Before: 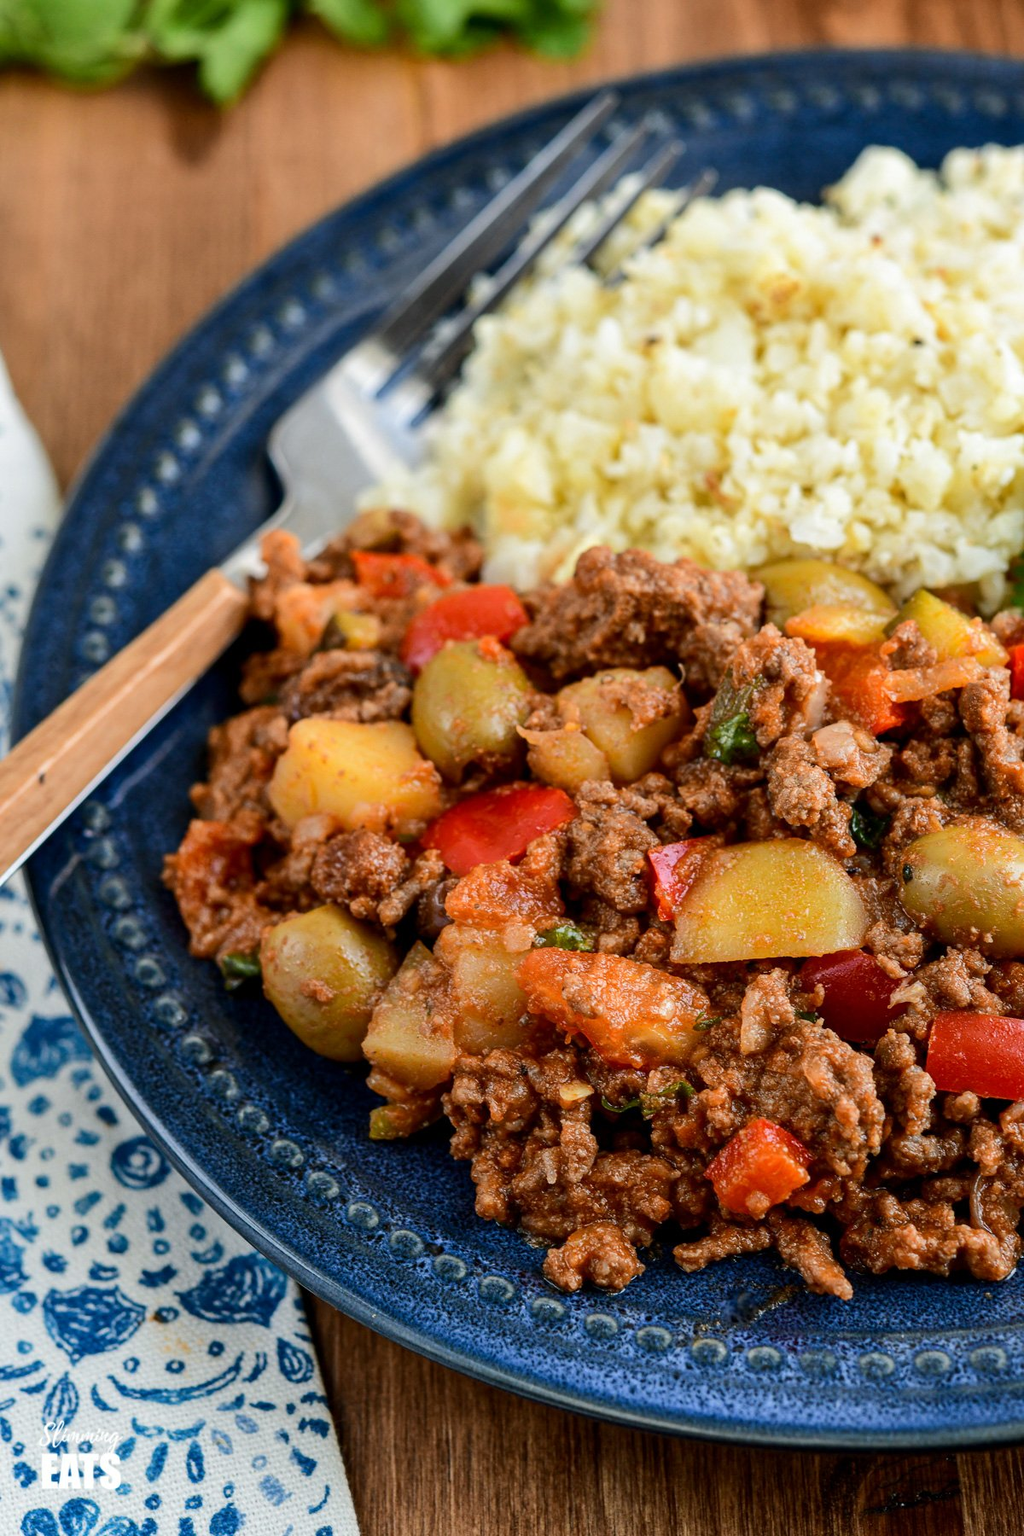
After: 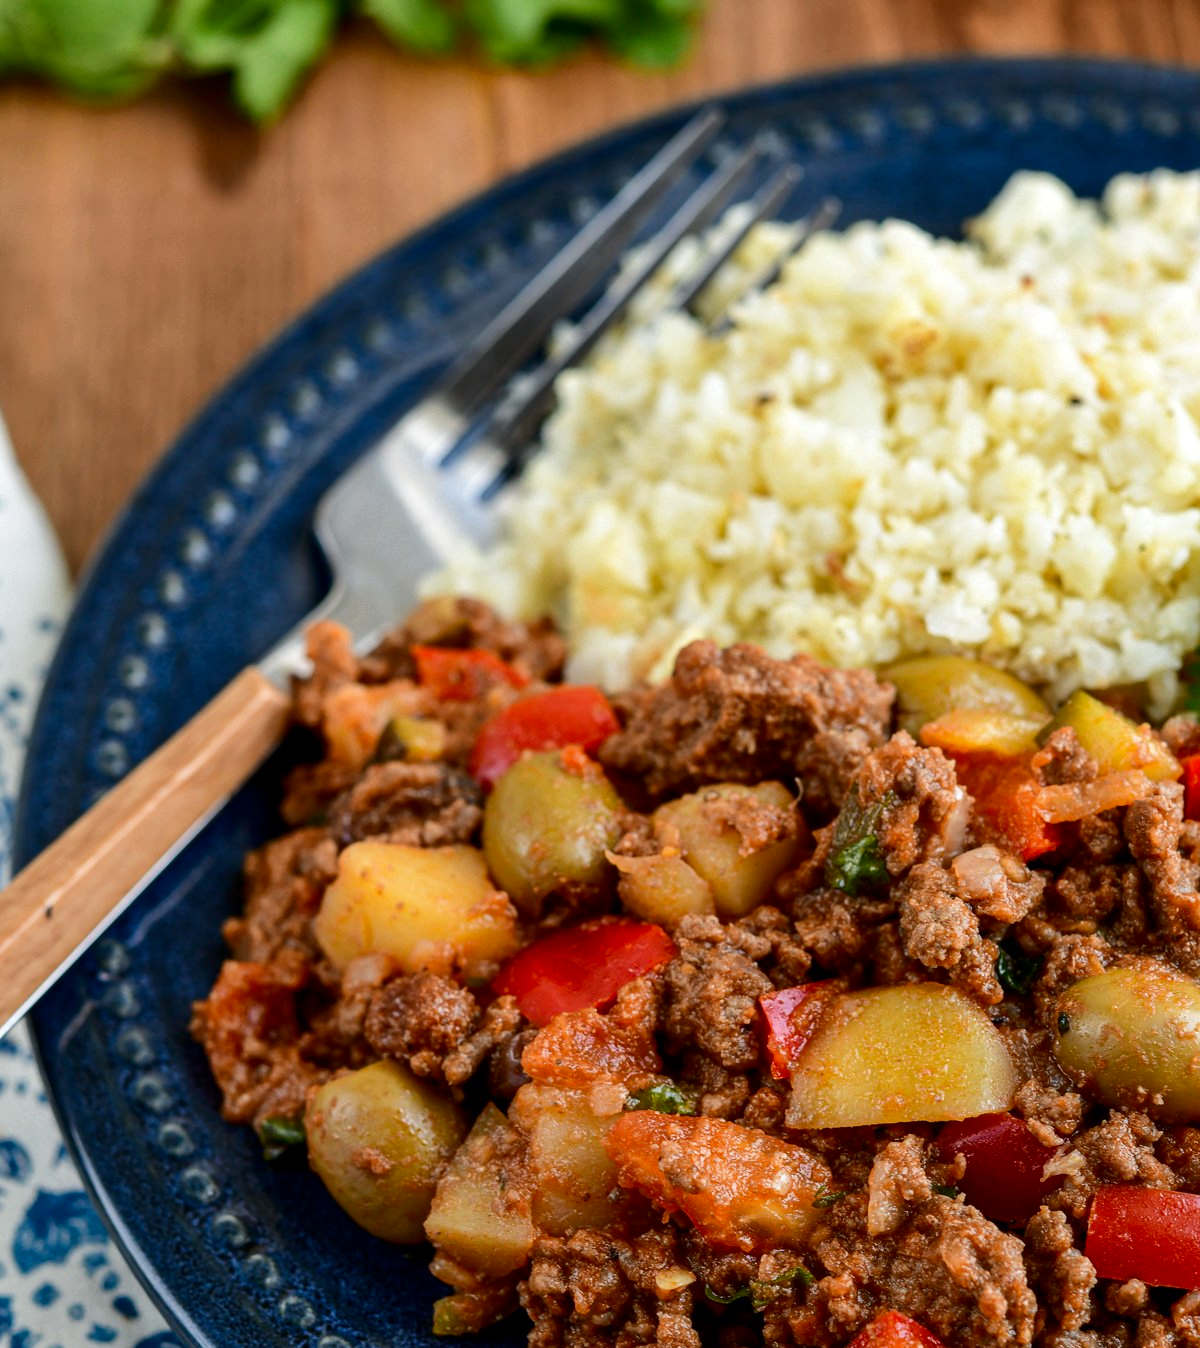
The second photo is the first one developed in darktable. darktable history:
crop: bottom 24.967%
contrast brightness saturation: brightness -0.09
exposure: exposure 0.078 EV, compensate highlight preservation false
